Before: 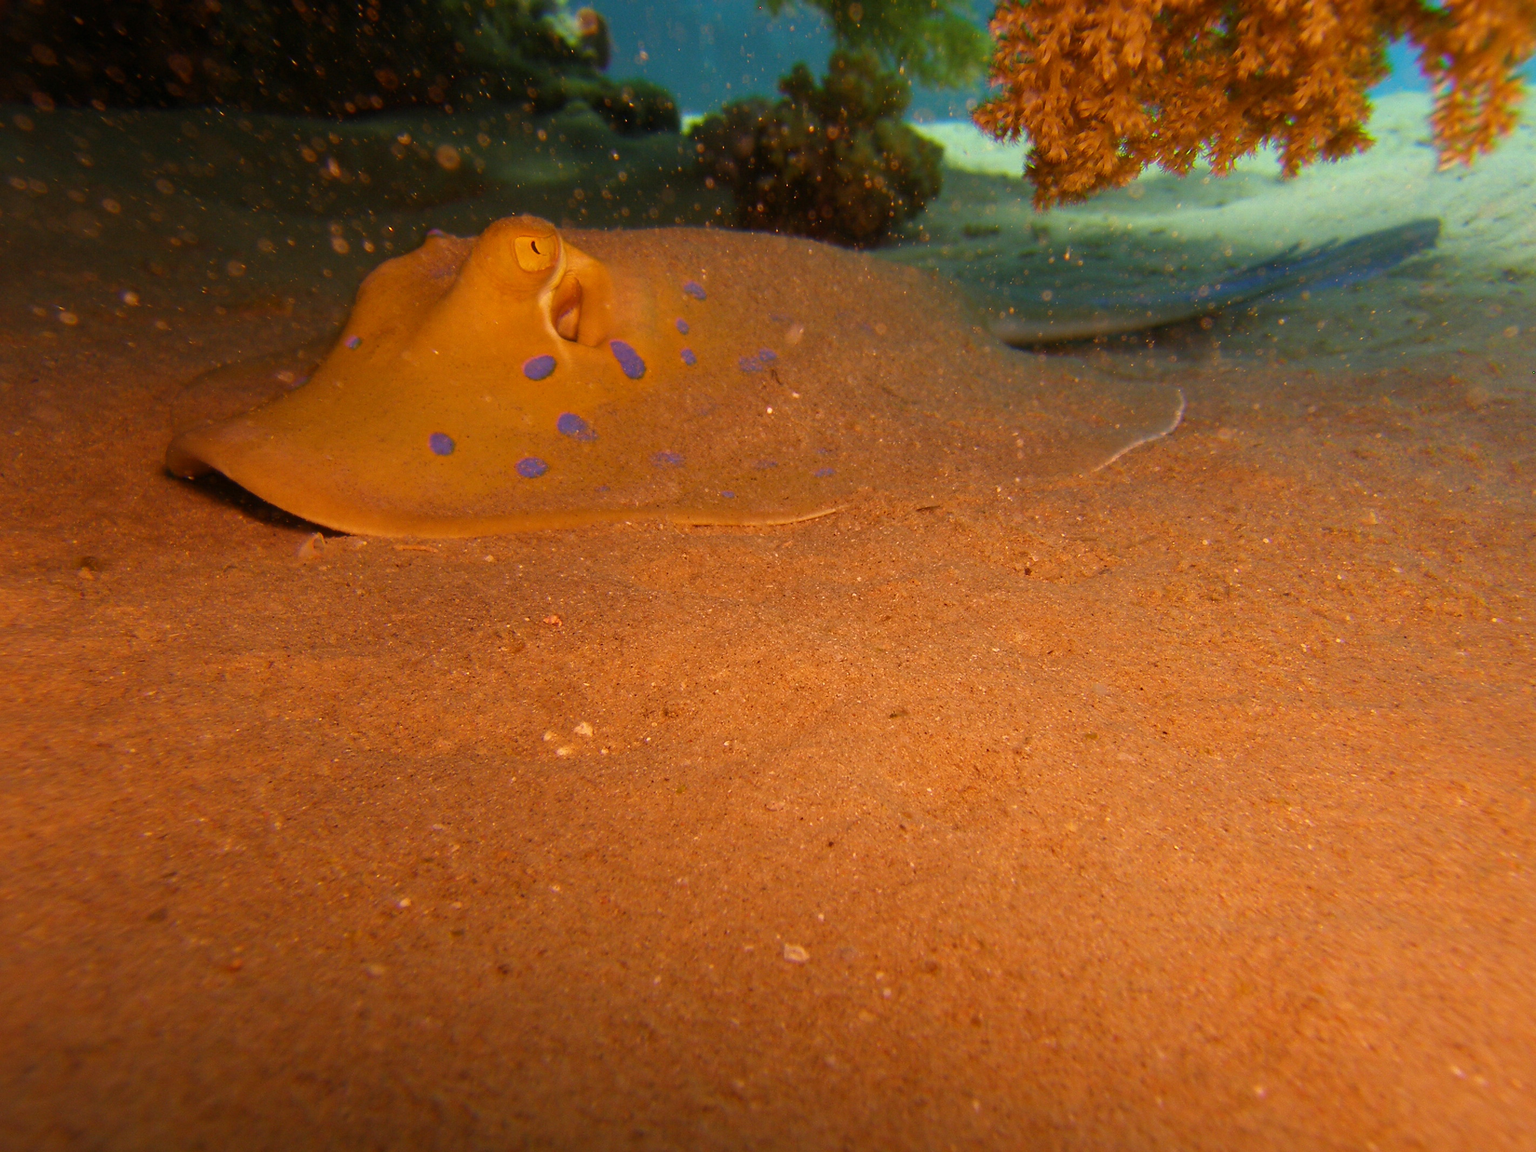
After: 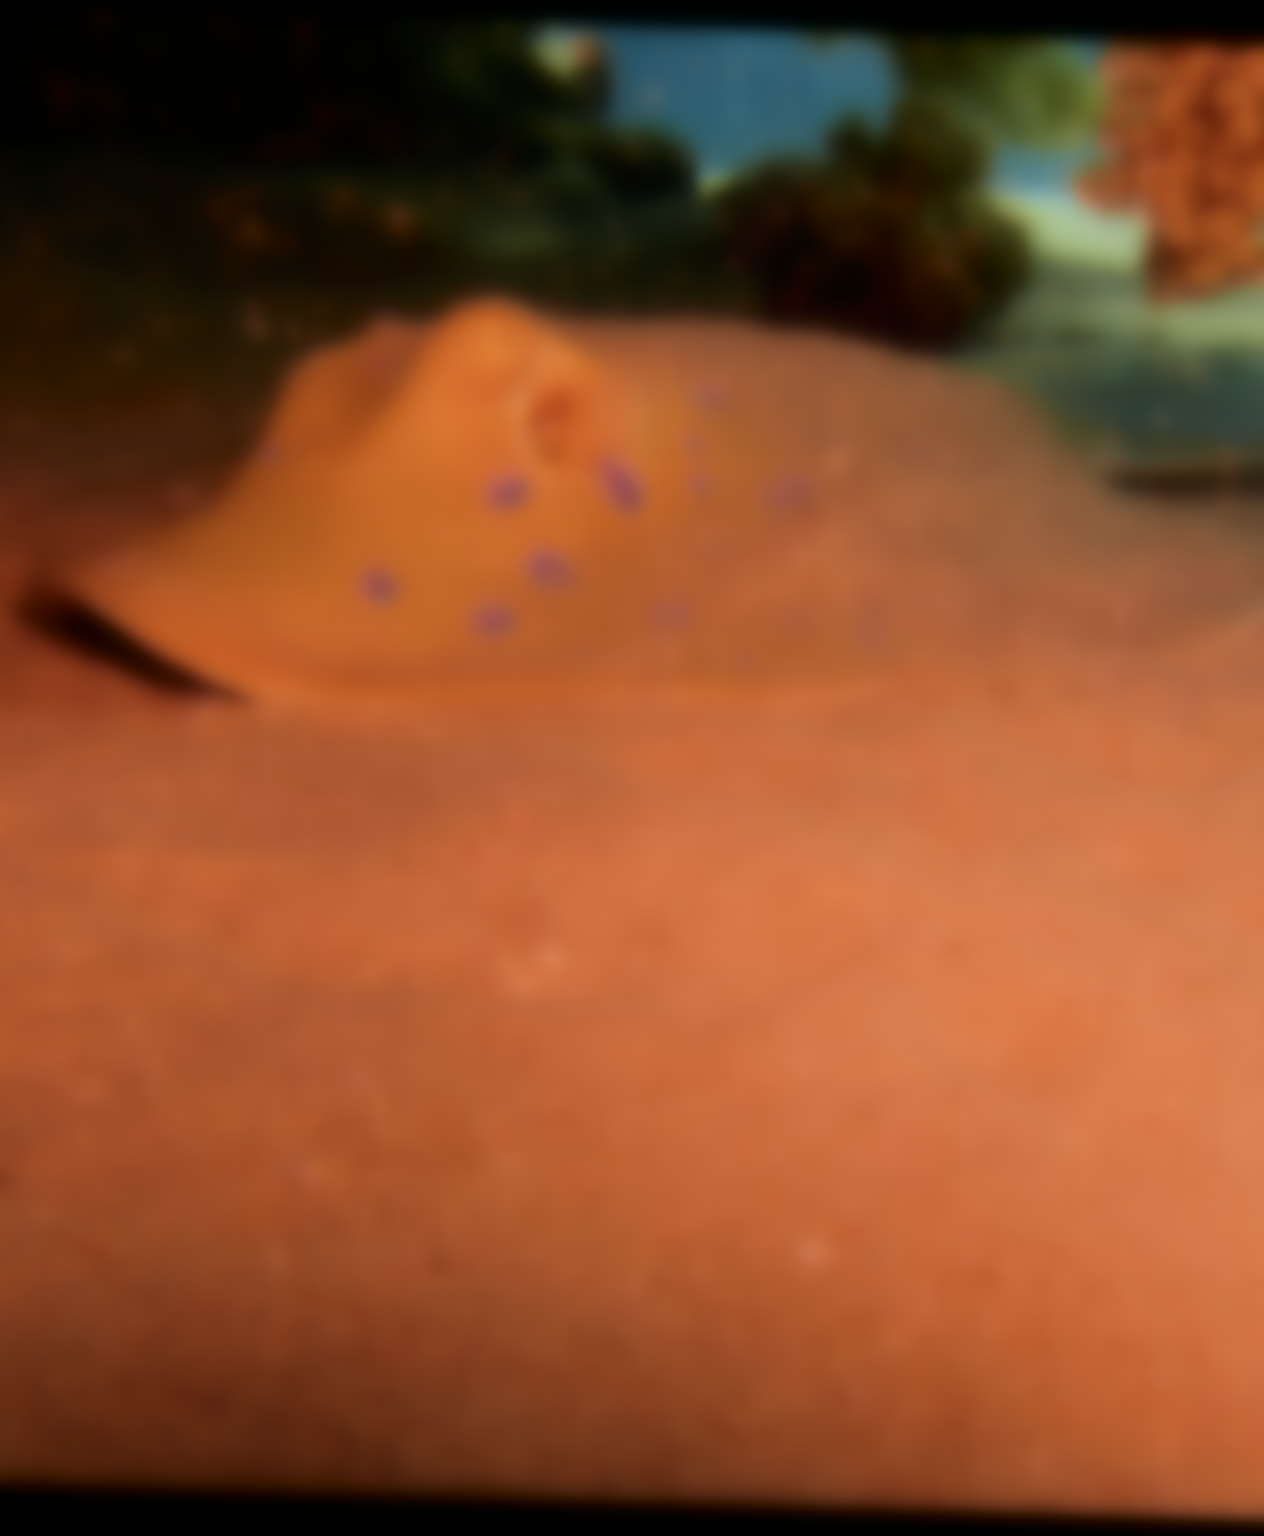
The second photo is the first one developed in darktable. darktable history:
filmic rgb: black relative exposure -7.65 EV, white relative exposure 4.56 EV, hardness 3.61
rotate and perspective: rotation 1.72°, automatic cropping off
tone curve: curves: ch0 [(0, 0) (0.105, 0.068) (0.181, 0.14) (0.28, 0.259) (0.384, 0.404) (0.485, 0.531) (0.638, 0.681) (0.87, 0.883) (1, 0.977)]; ch1 [(0, 0) (0.161, 0.092) (0.35, 0.33) (0.379, 0.401) (0.456, 0.469) (0.501, 0.499) (0.516, 0.524) (0.562, 0.569) (0.635, 0.646) (1, 1)]; ch2 [(0, 0) (0.371, 0.362) (0.437, 0.437) (0.5, 0.5) (0.53, 0.524) (0.56, 0.561) (0.622, 0.606) (1, 1)], color space Lab, independent channels, preserve colors none
crop: left 10.644%, right 26.528%
lowpass: radius 16, unbound 0
velvia: on, module defaults
sharpen: on, module defaults
